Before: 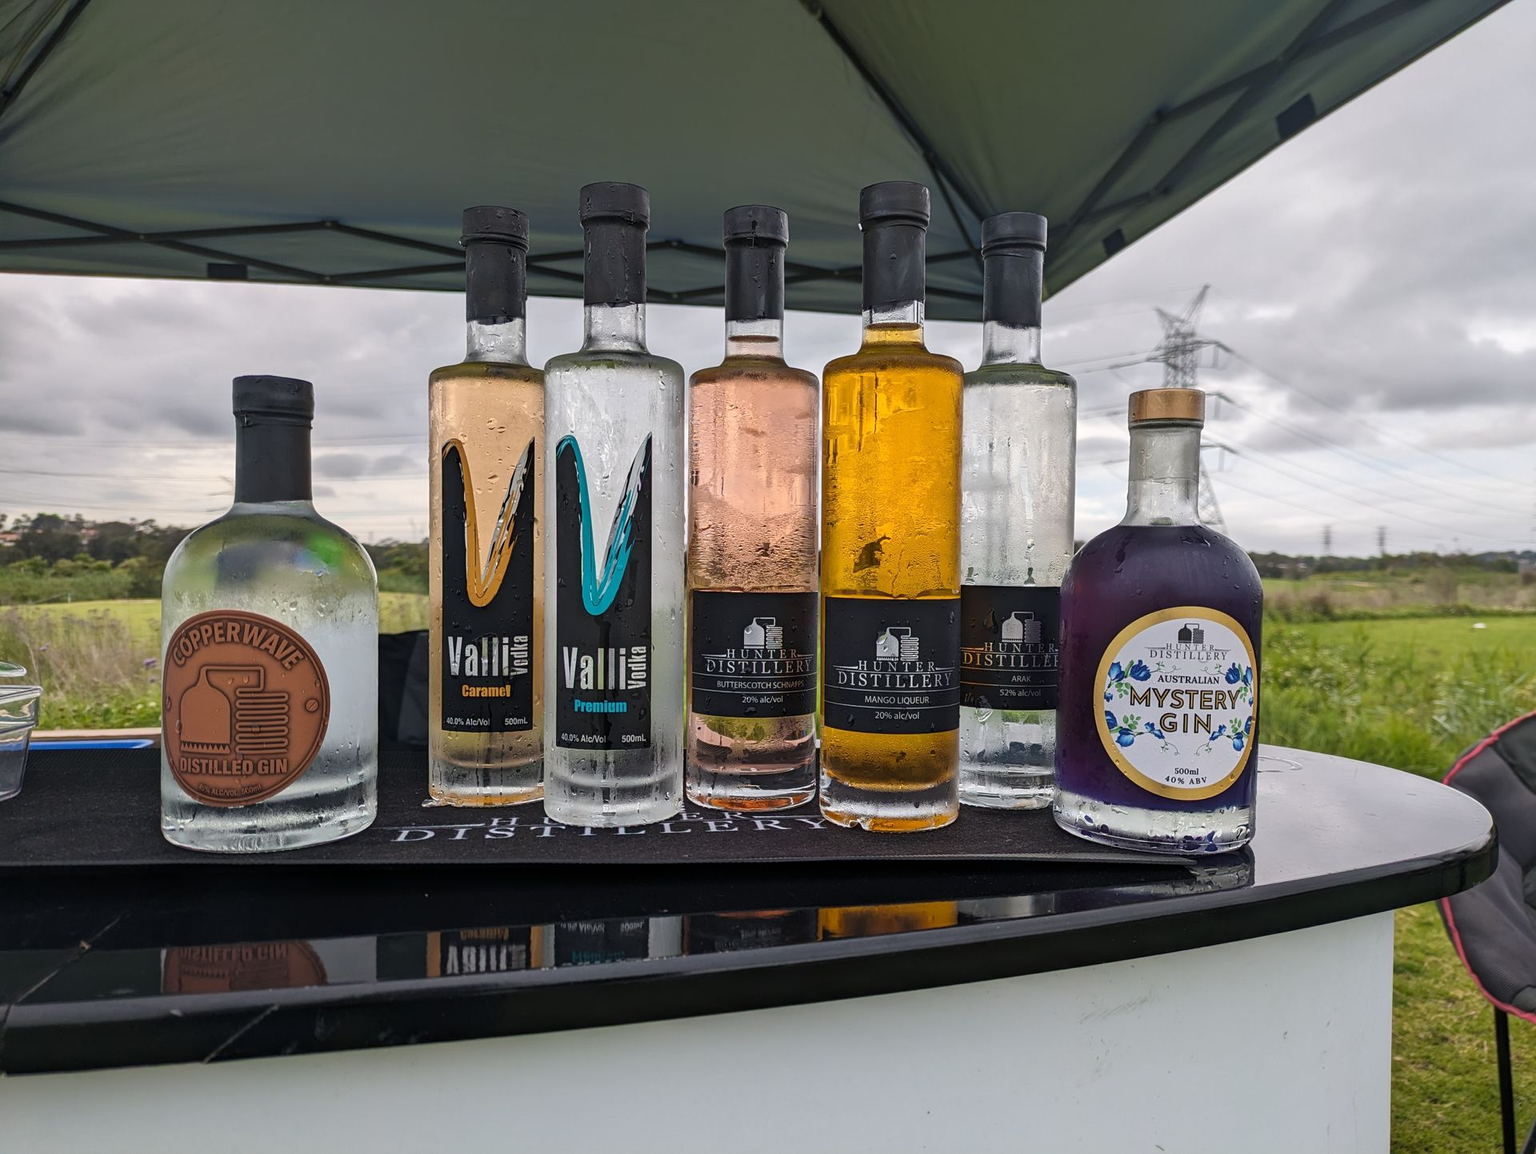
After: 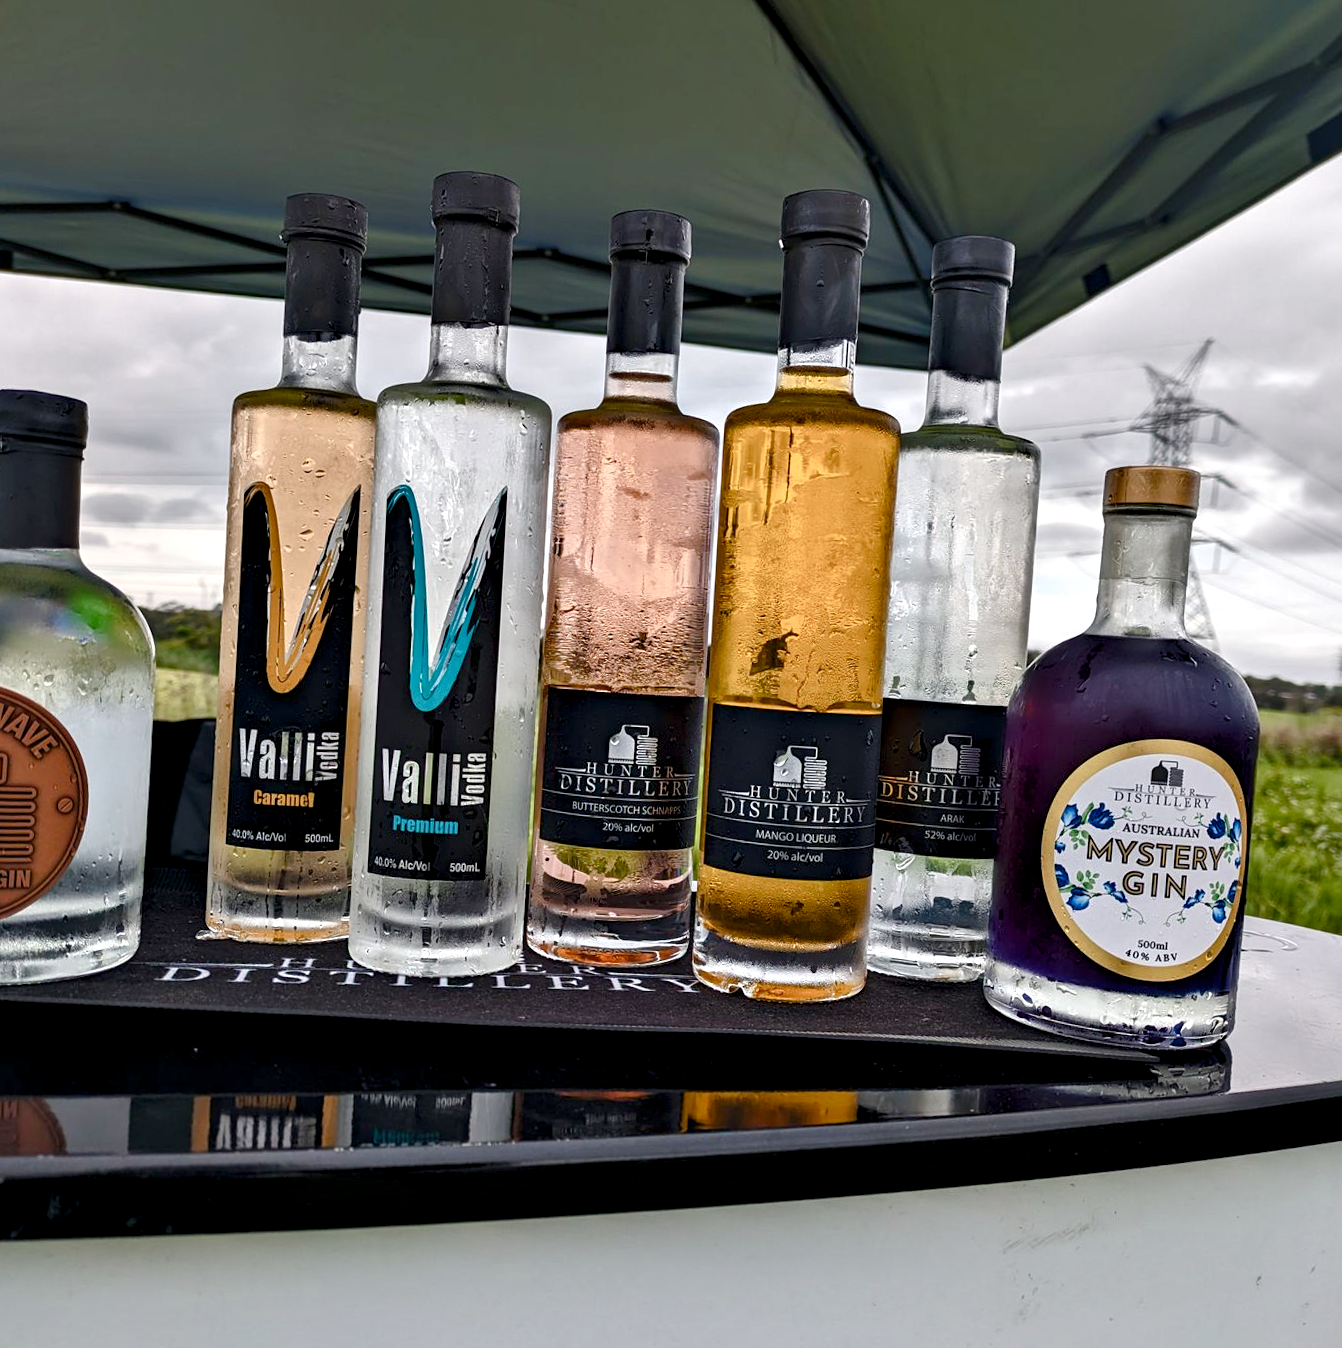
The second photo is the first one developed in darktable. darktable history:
contrast equalizer: y [[0.6 ×6], [0.55 ×6], [0 ×6], [0 ×6], [0 ×6]], mix 0.756
tone equalizer: mask exposure compensation -0.515 EV
crop and rotate: angle -3.02°, left 14.22%, top 0.016%, right 11.032%, bottom 0.029%
color balance rgb: perceptual saturation grading › global saturation 20%, perceptual saturation grading › highlights -50.311%, perceptual saturation grading › shadows 30.047%
